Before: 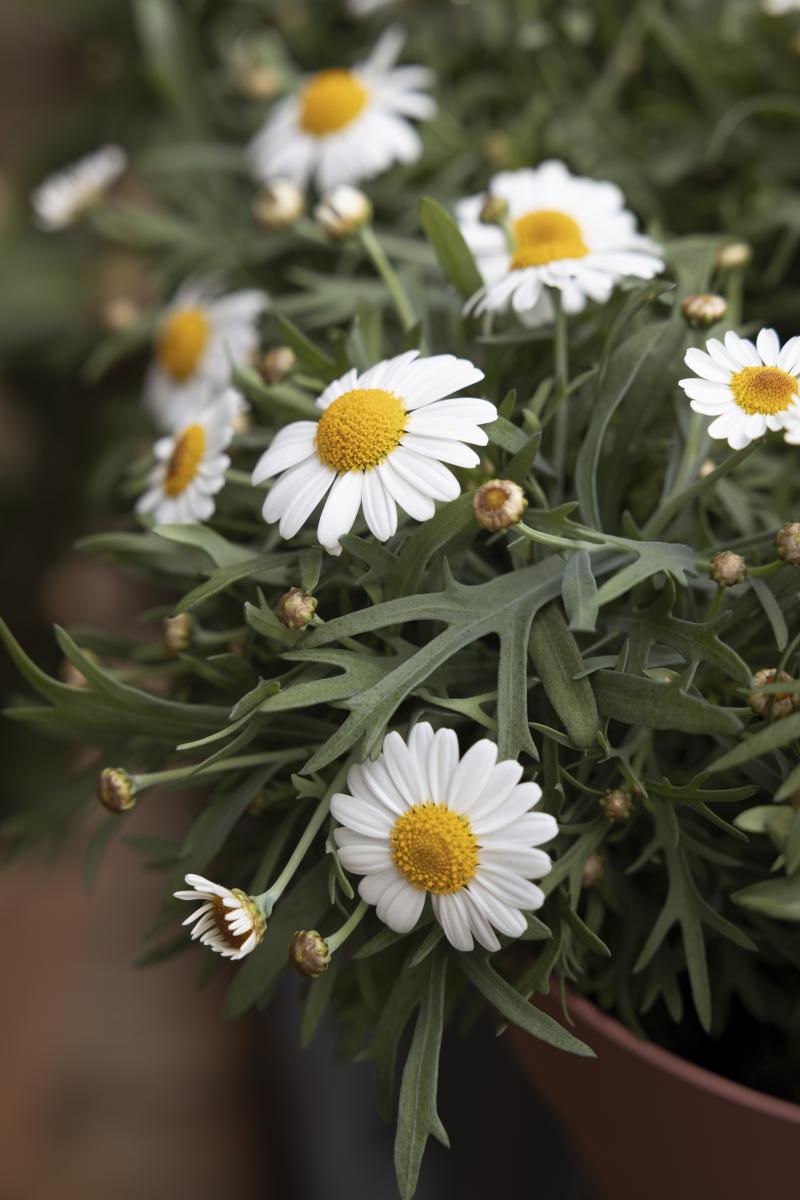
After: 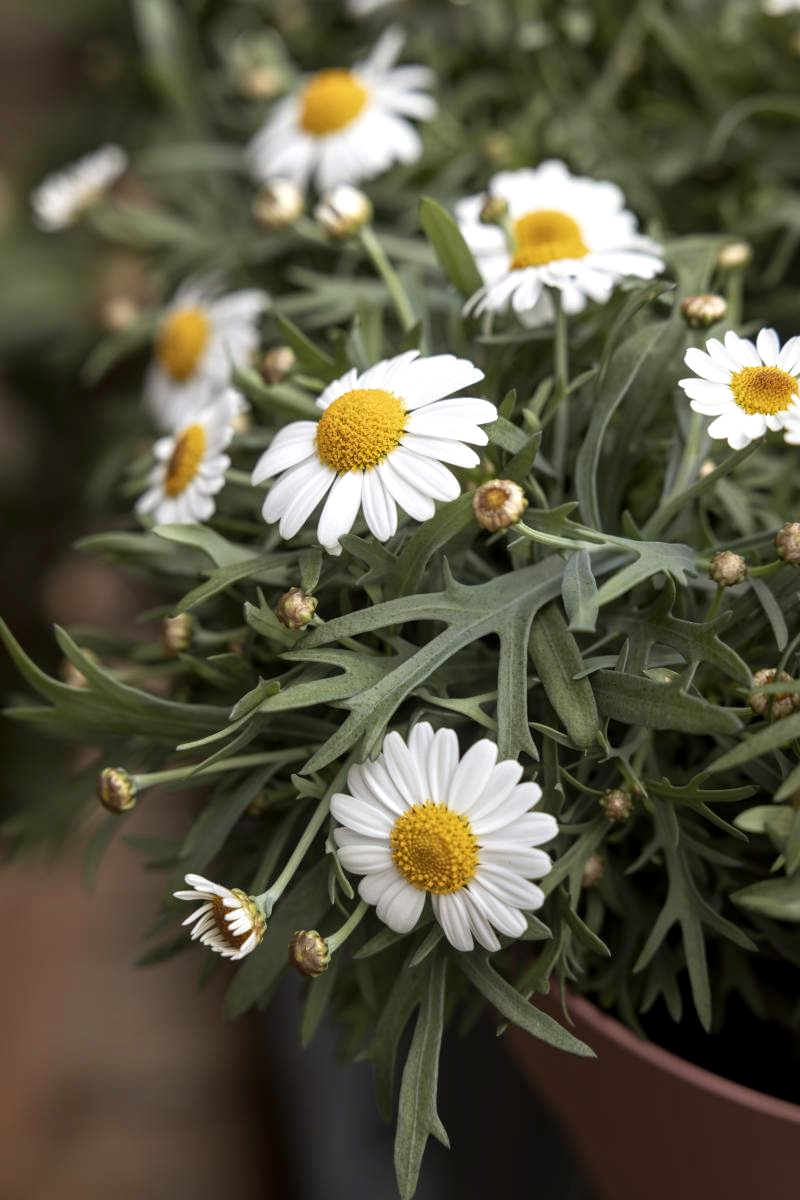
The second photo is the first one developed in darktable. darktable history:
exposure: black level correction 0.001, exposure 0.144 EV, compensate highlight preservation false
local contrast: detail 130%
